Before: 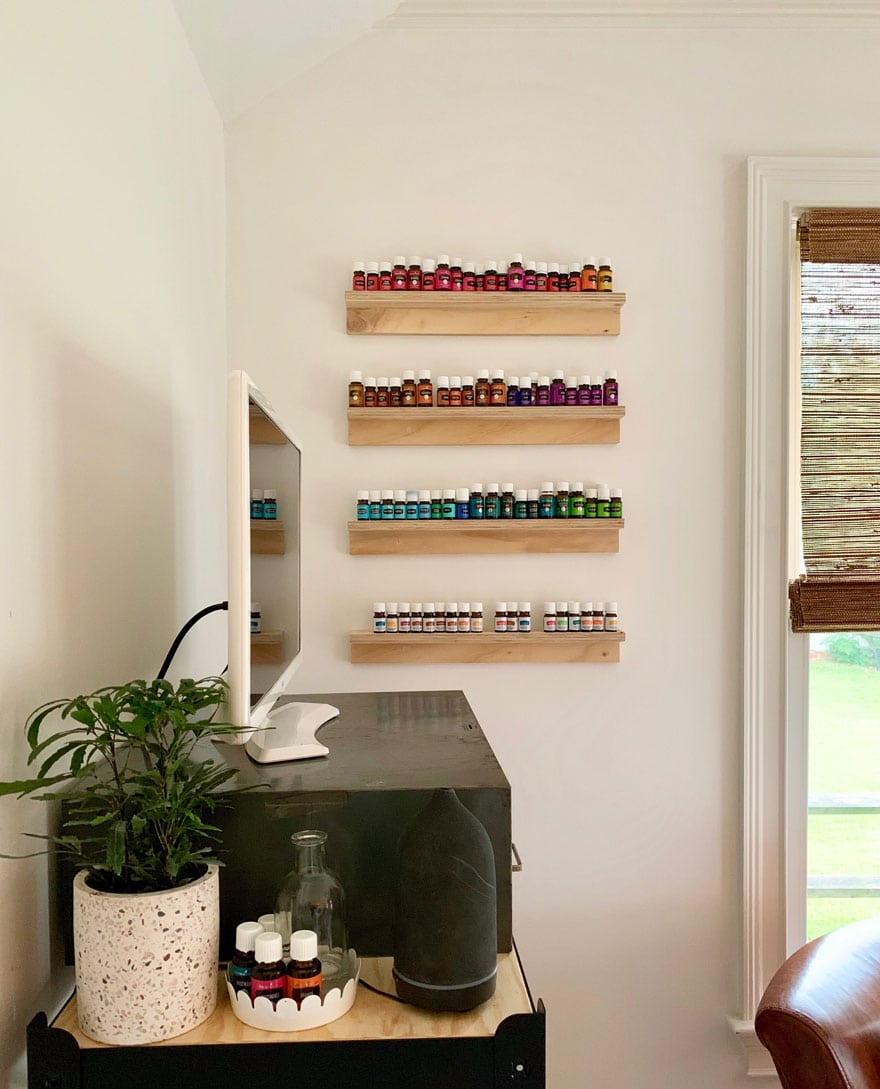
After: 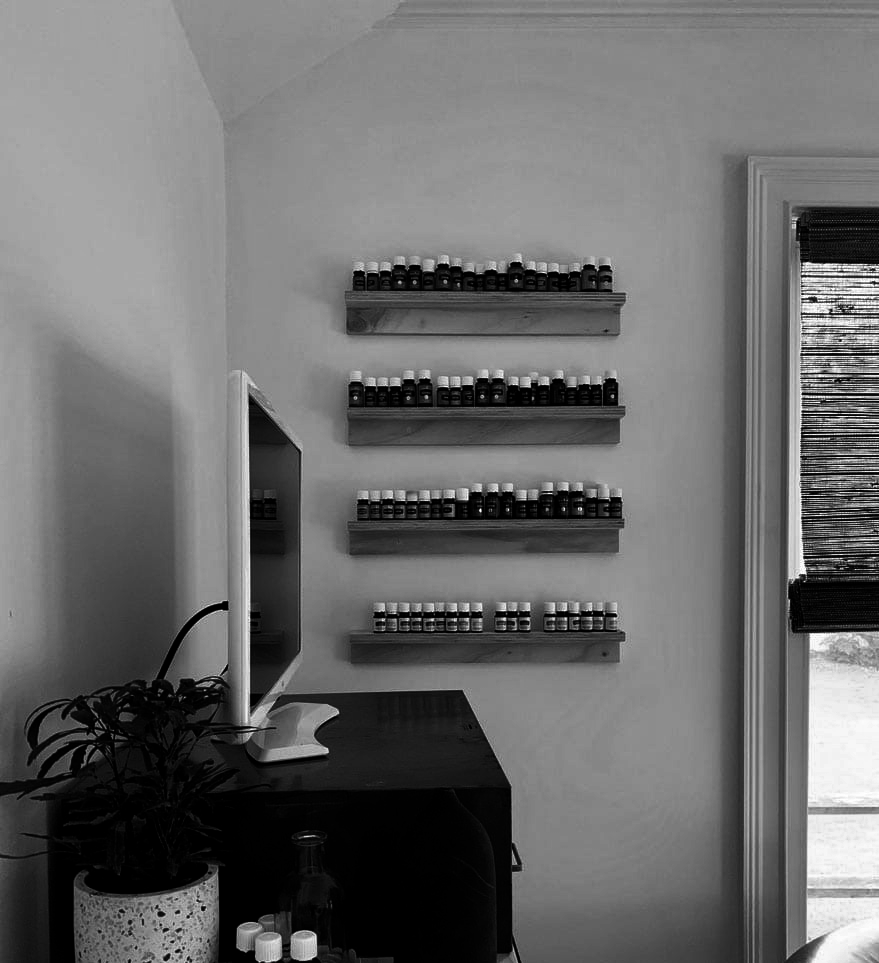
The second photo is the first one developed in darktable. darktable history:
contrast brightness saturation: contrast 0.02, brightness -1, saturation -1
crop and rotate: top 0%, bottom 11.49%
